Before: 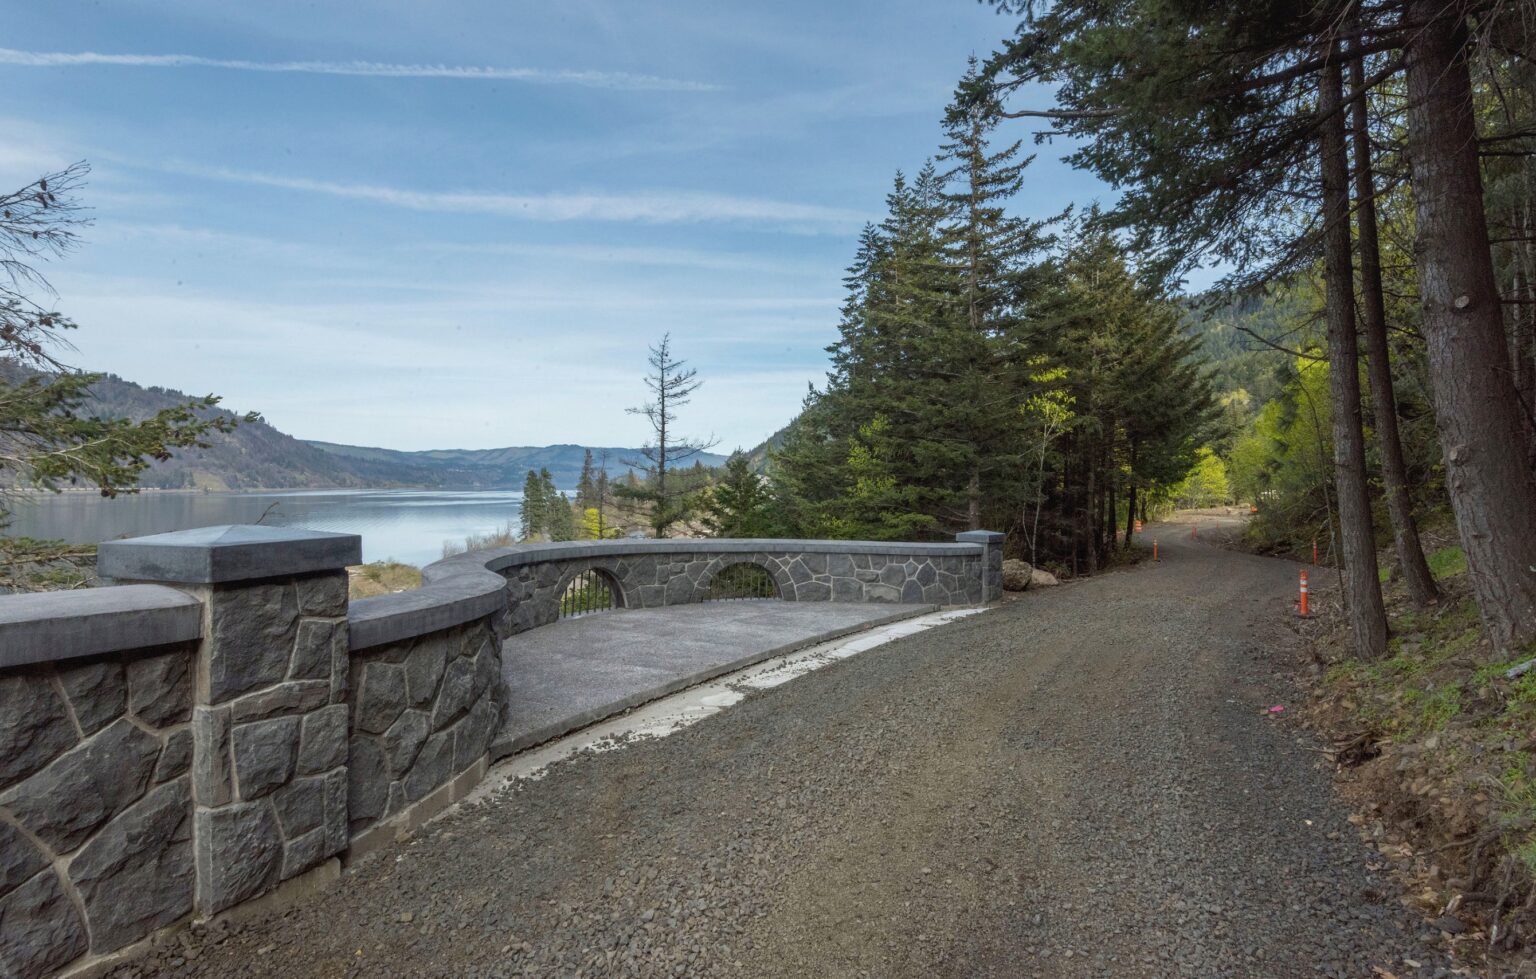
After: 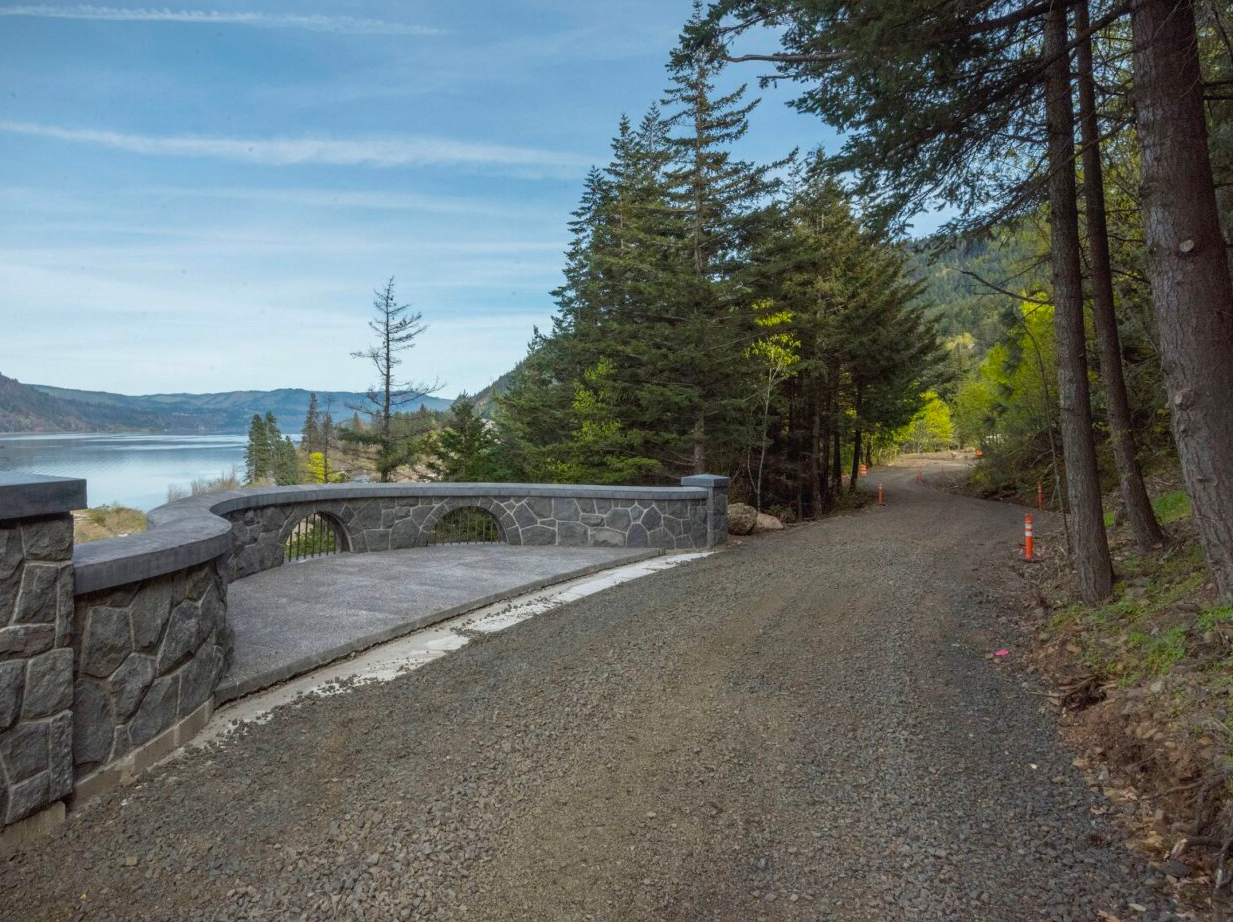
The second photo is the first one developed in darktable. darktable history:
crop and rotate: left 17.959%, top 5.771%, right 1.742%
vignetting: fall-off start 100%, fall-off radius 71%, brightness -0.434, saturation -0.2, width/height ratio 1.178, dithering 8-bit output, unbound false
